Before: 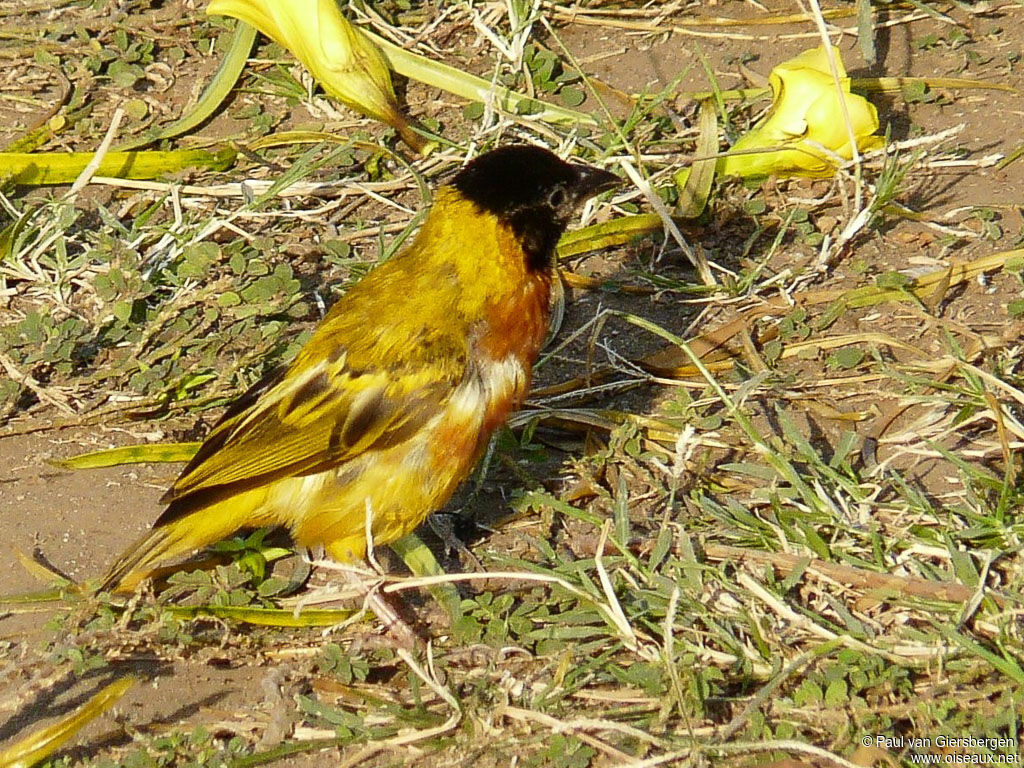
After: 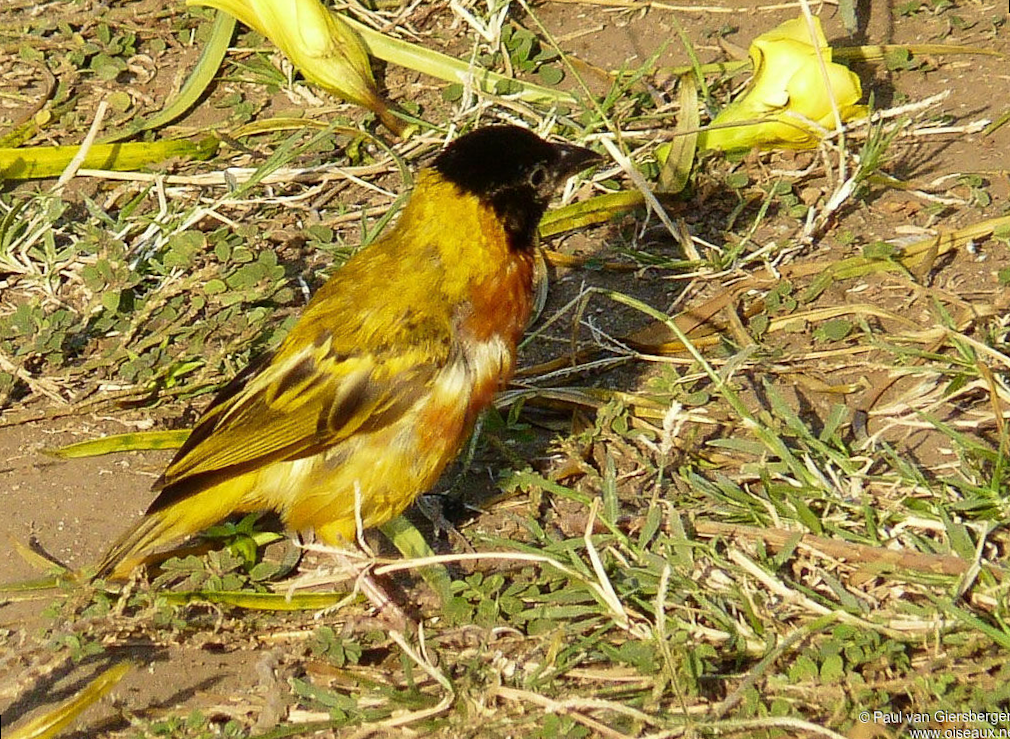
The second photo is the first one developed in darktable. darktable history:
rotate and perspective: rotation -1.32°, lens shift (horizontal) -0.031, crop left 0.015, crop right 0.985, crop top 0.047, crop bottom 0.982
velvia: on, module defaults
